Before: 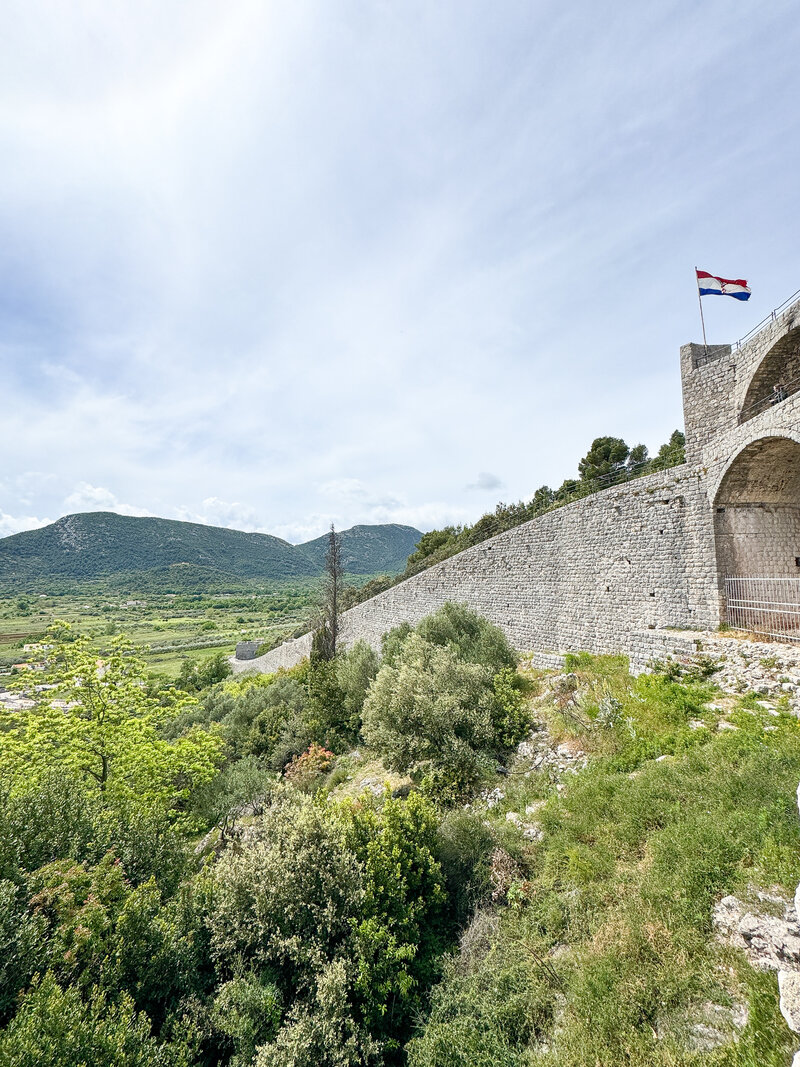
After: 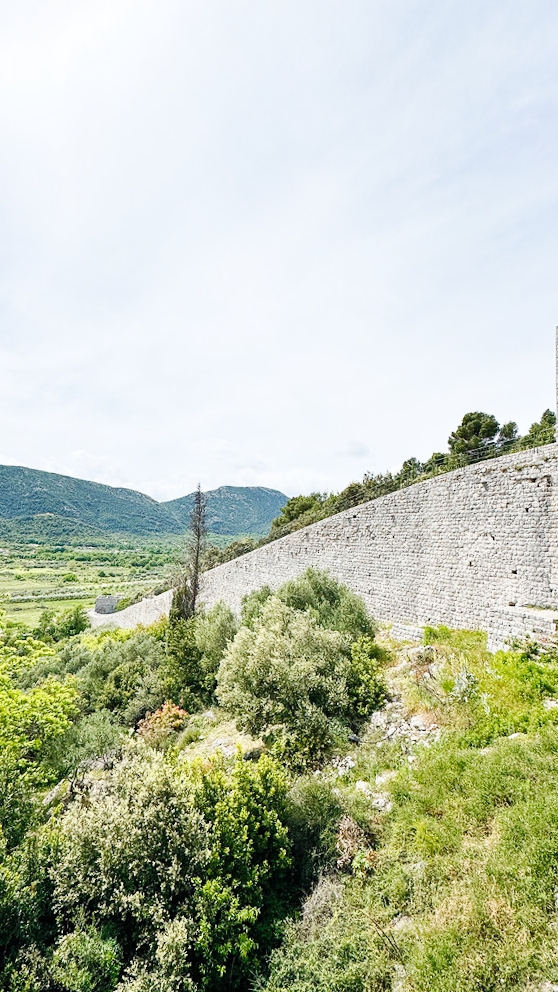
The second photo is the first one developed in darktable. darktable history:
crop and rotate: angle -3.27°, left 14.277%, top 0.028%, right 10.766%, bottom 0.028%
base curve: curves: ch0 [(0, 0) (0.032, 0.025) (0.121, 0.166) (0.206, 0.329) (0.605, 0.79) (1, 1)], preserve colors none
sharpen: radius 2.883, amount 0.868, threshold 47.523
